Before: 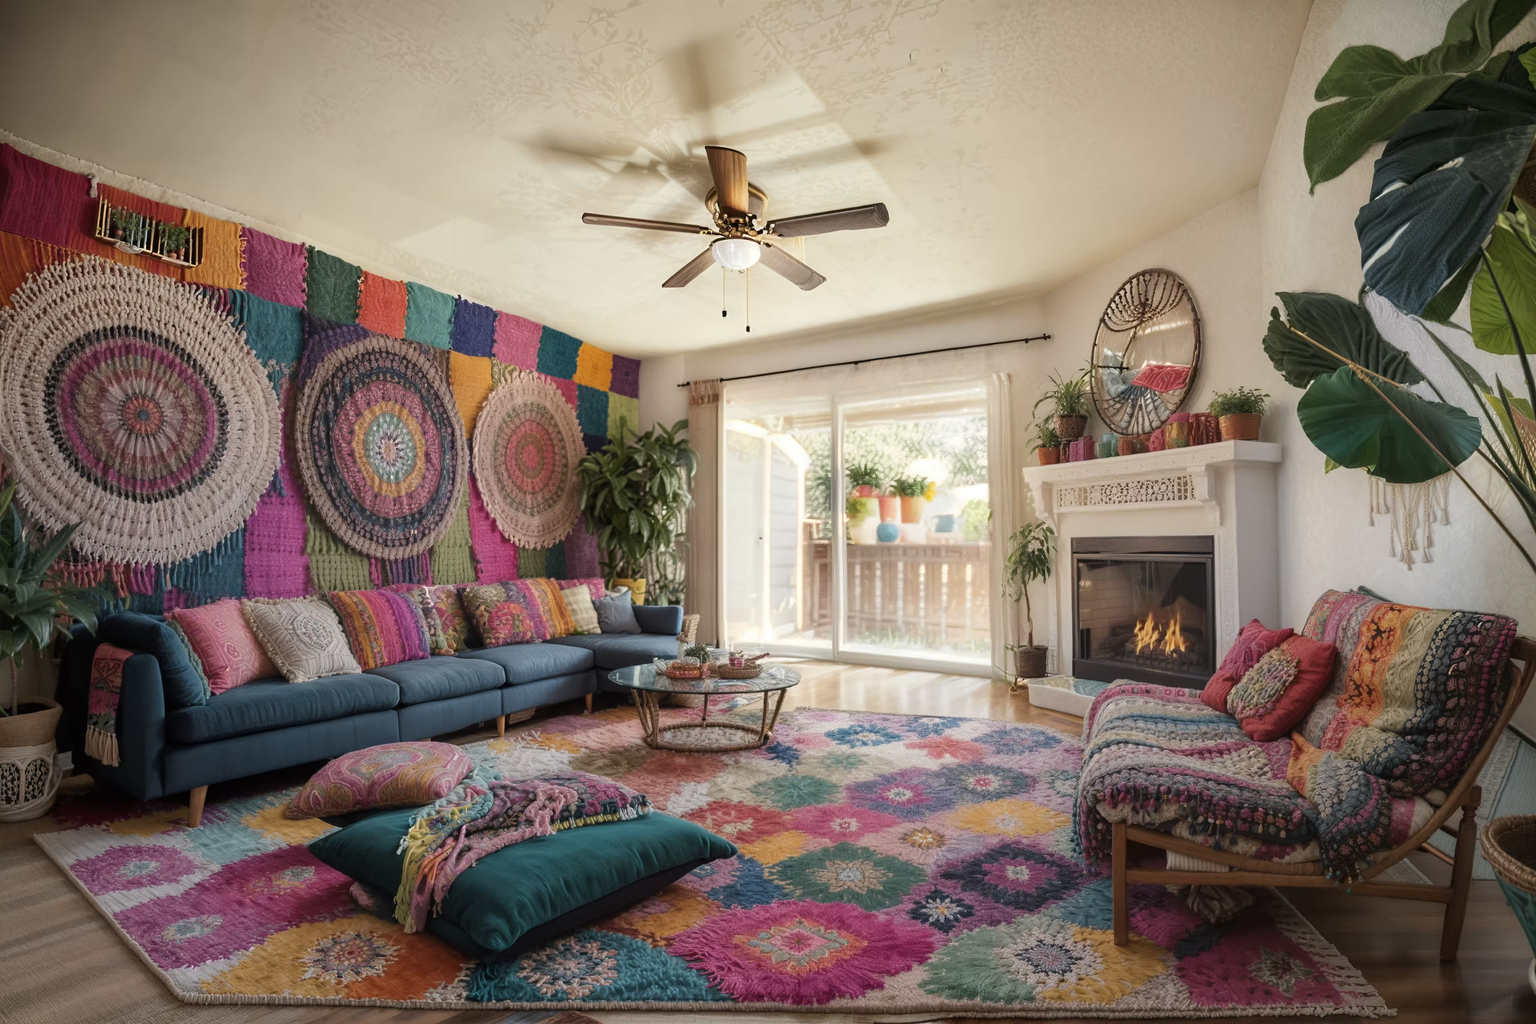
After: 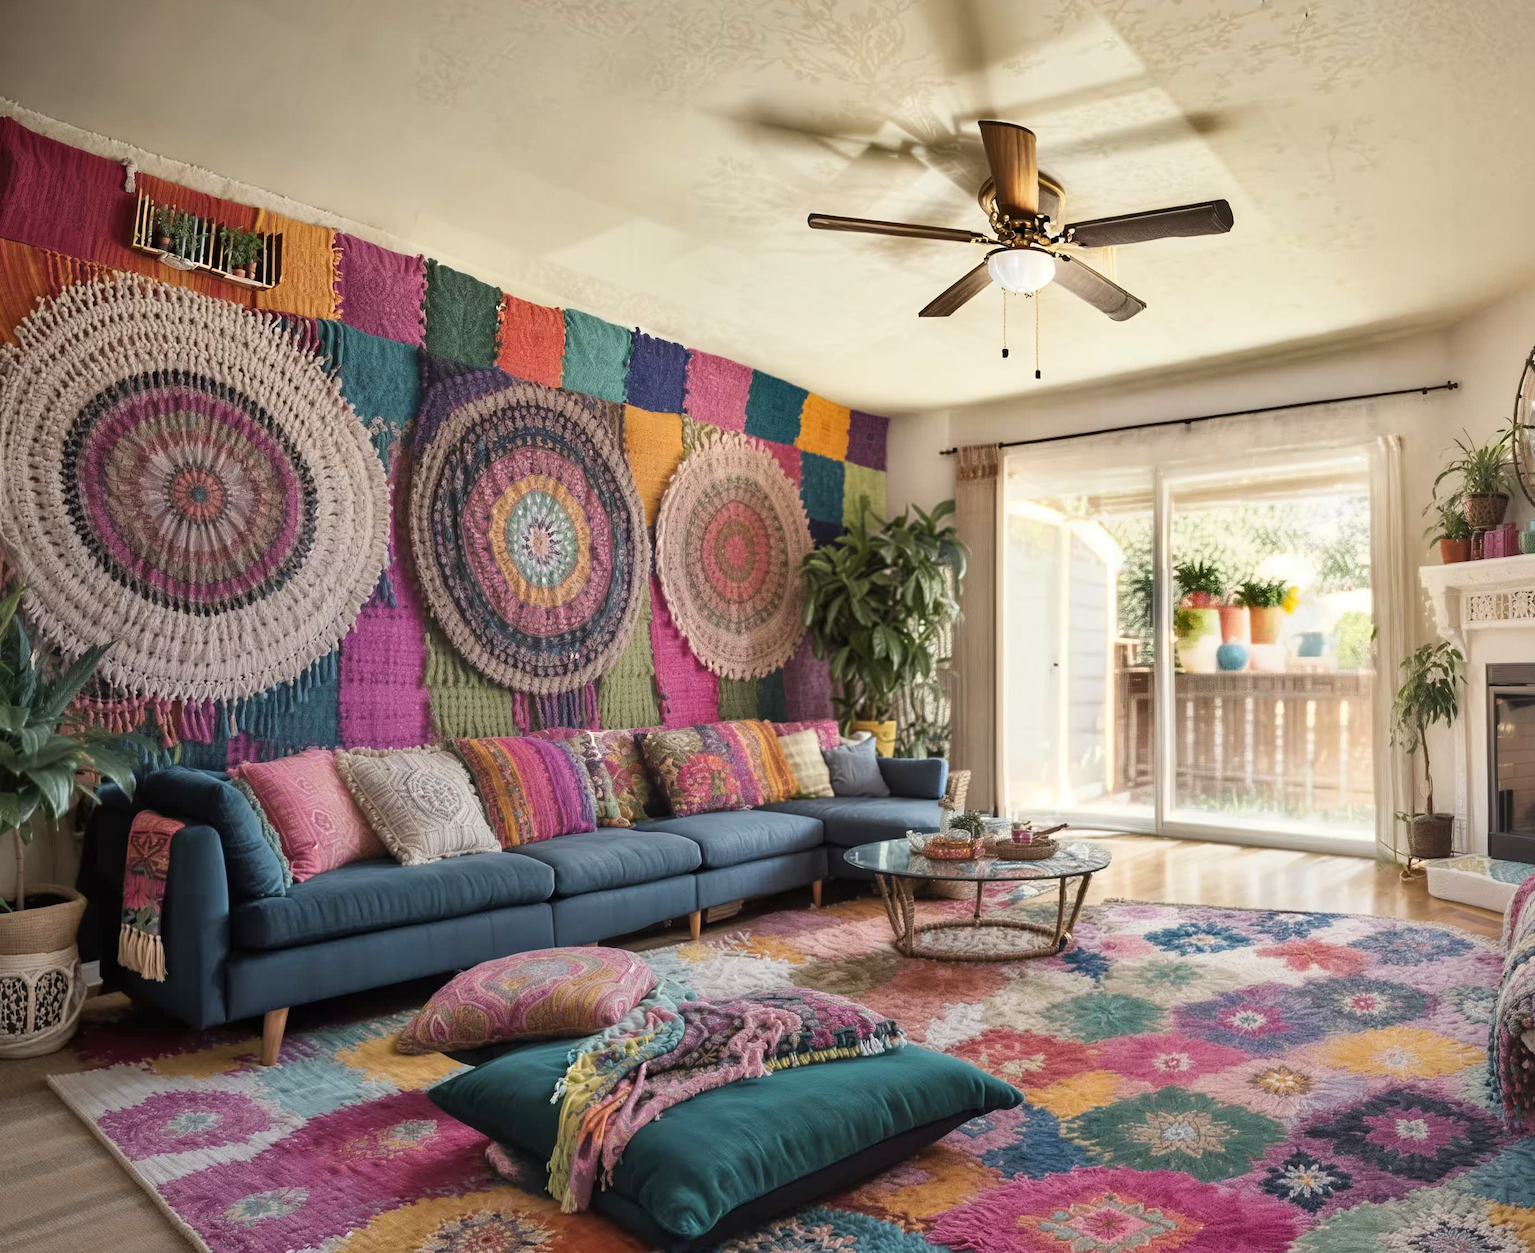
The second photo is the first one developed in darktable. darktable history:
shadows and highlights: soften with gaussian
crop: top 5.803%, right 27.864%, bottom 5.804%
base curve: curves: ch0 [(0, 0) (0.666, 0.806) (1, 1)]
